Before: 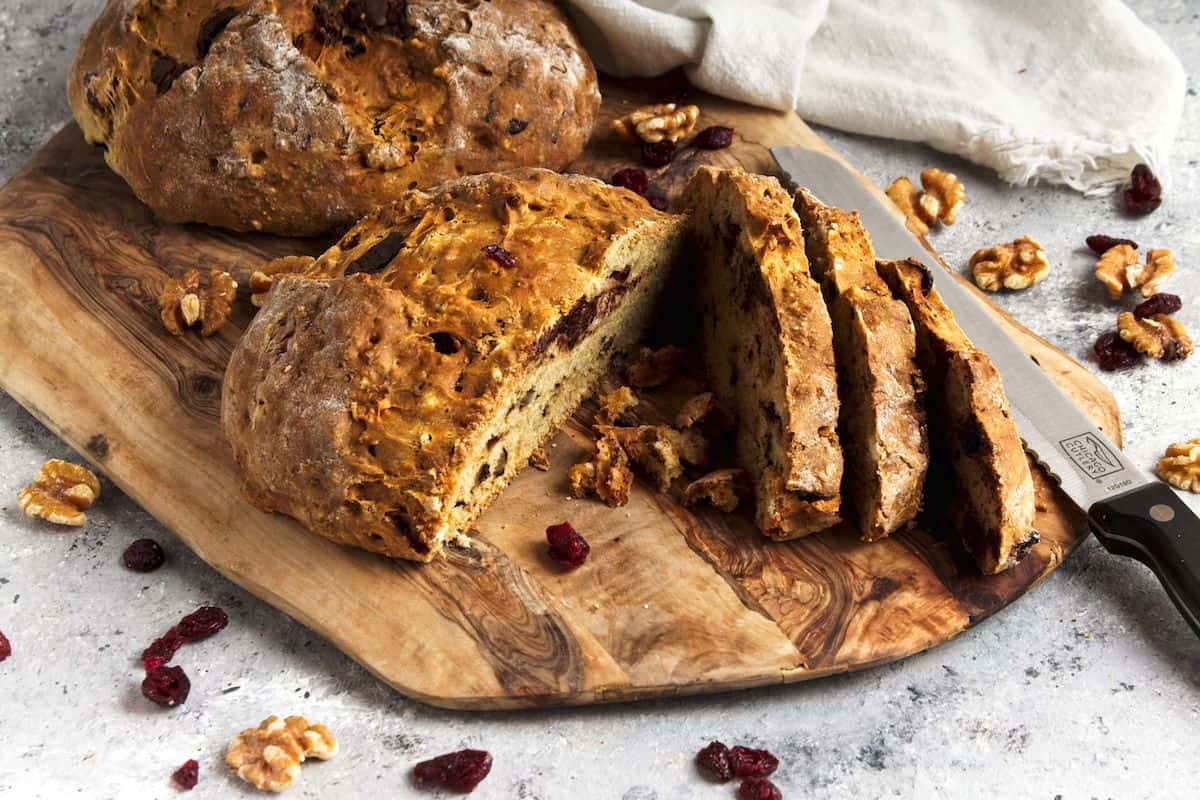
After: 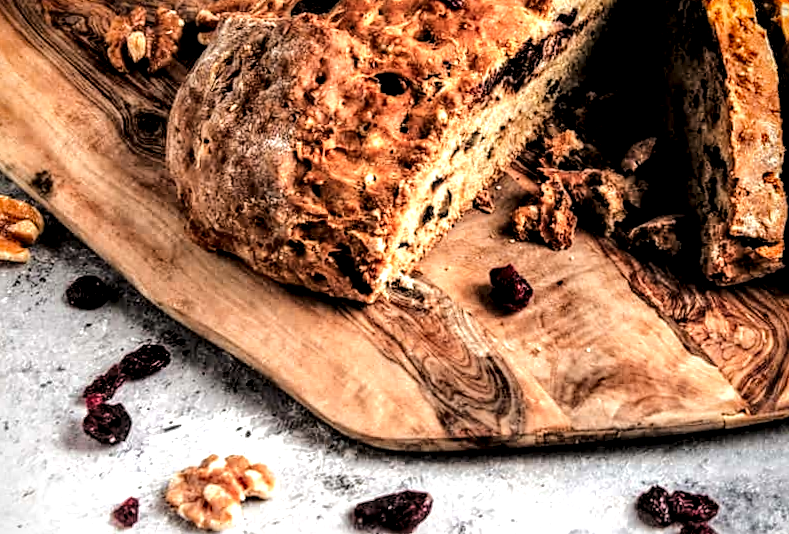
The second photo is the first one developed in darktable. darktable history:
sharpen: amount 0.214
local contrast: highlights 19%, detail 185%
levels: levels [0.062, 0.494, 0.925]
color zones: curves: ch1 [(0, 0.469) (0.072, 0.457) (0.243, 0.494) (0.429, 0.5) (0.571, 0.5) (0.714, 0.5) (0.857, 0.5) (1, 0.469)]; ch2 [(0, 0.499) (0.143, 0.467) (0.242, 0.436) (0.429, 0.493) (0.571, 0.5) (0.714, 0.5) (0.857, 0.5) (1, 0.499)]
crop and rotate: angle -0.745°, left 3.775%, top 31.903%, right 29.155%
tone curve: curves: ch0 [(0, 0) (0.003, 0.012) (0.011, 0.014) (0.025, 0.019) (0.044, 0.028) (0.069, 0.039) (0.1, 0.056) (0.136, 0.093) (0.177, 0.147) (0.224, 0.214) (0.277, 0.29) (0.335, 0.381) (0.399, 0.476) (0.468, 0.557) (0.543, 0.635) (0.623, 0.697) (0.709, 0.764) (0.801, 0.831) (0.898, 0.917) (1, 1)], color space Lab, linked channels, preserve colors none
vignetting: saturation 0.374
